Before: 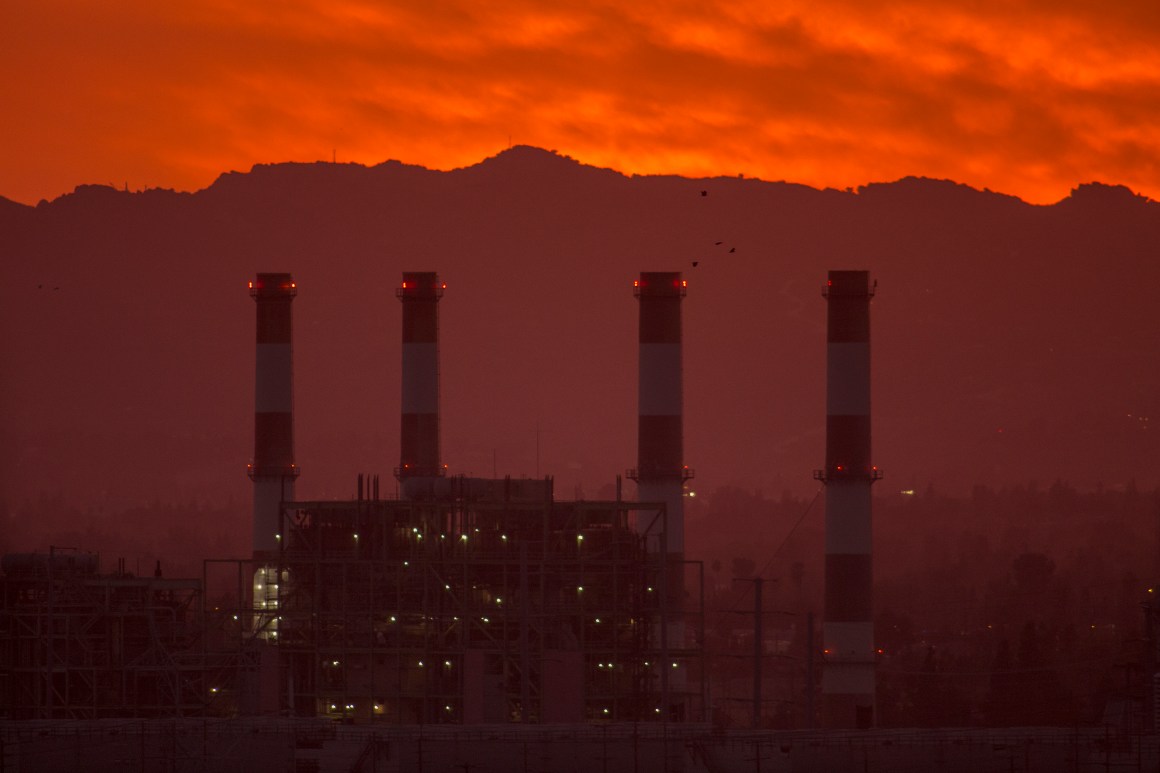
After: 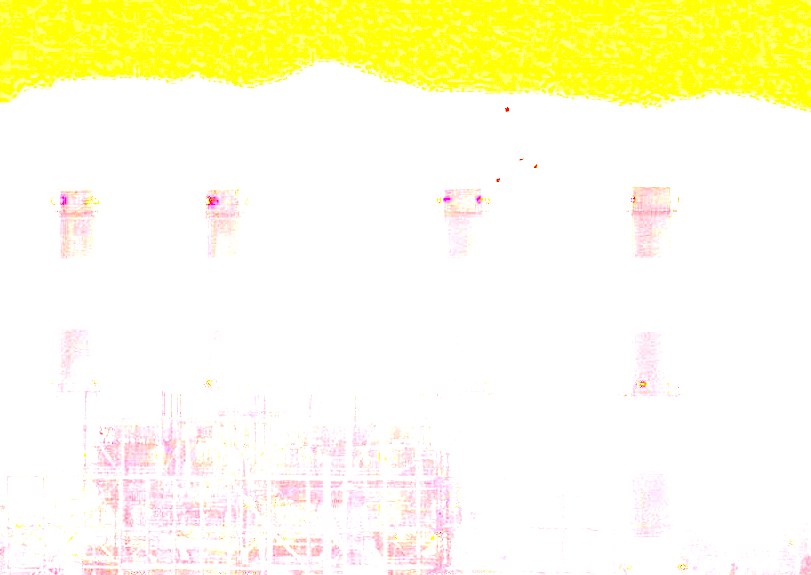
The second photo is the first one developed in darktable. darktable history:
exposure: exposure 7.904 EV, compensate highlight preservation false
crop and rotate: left 16.996%, top 10.931%, right 13.062%, bottom 14.665%
